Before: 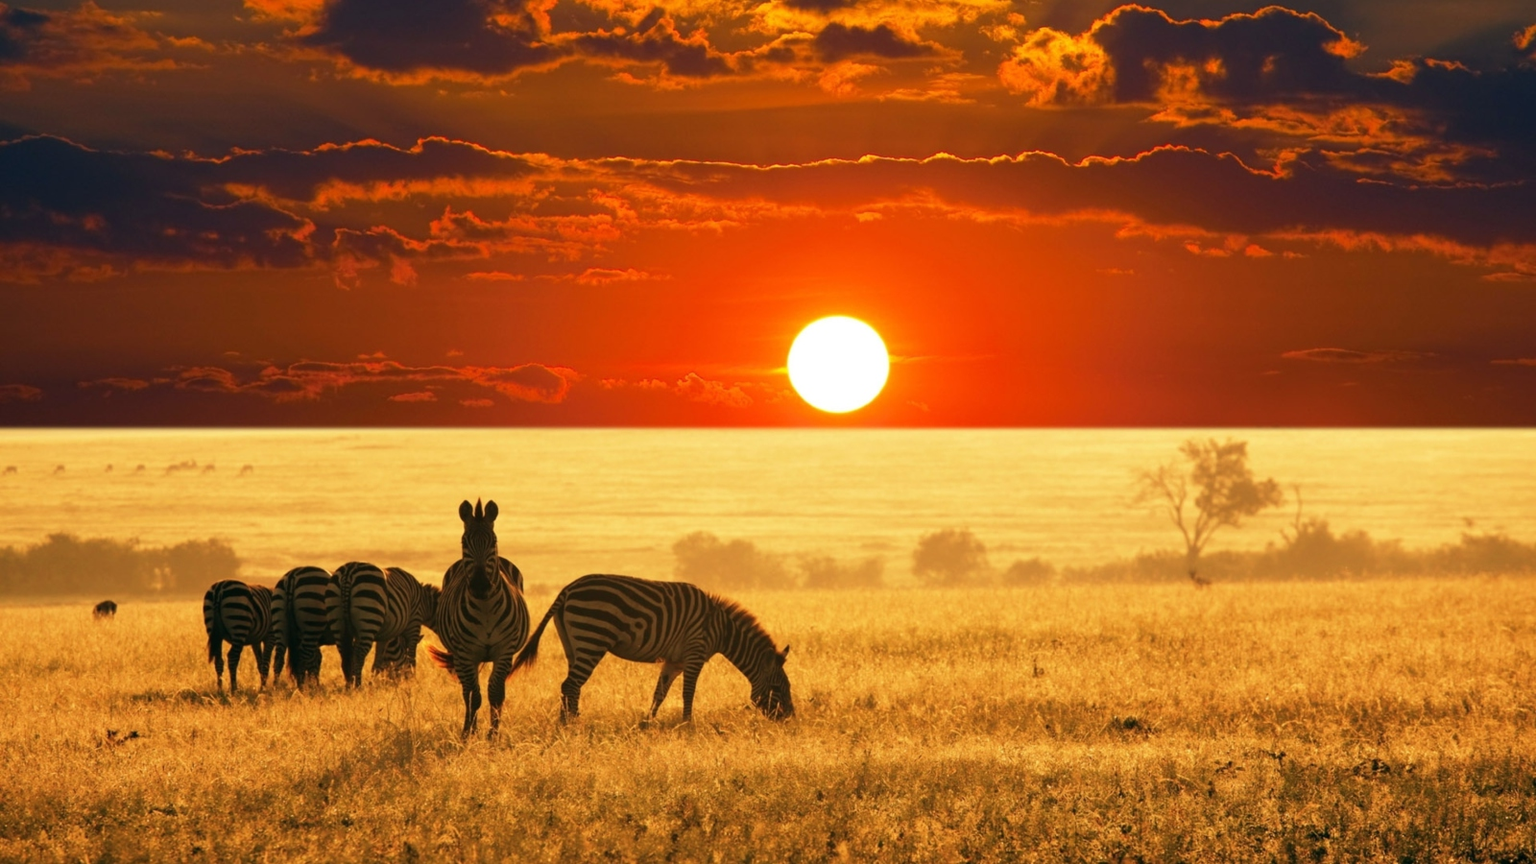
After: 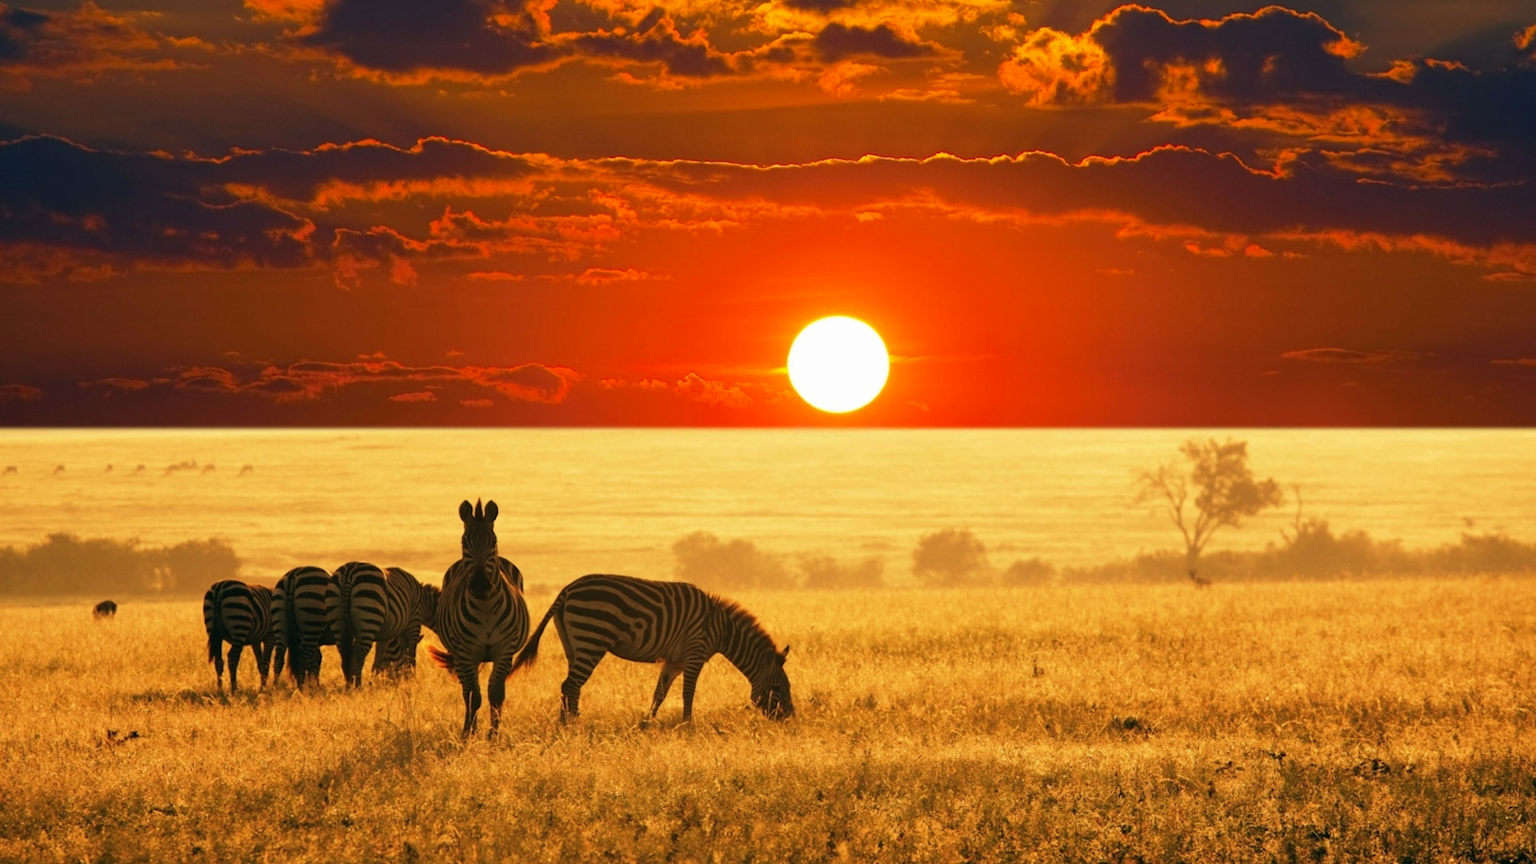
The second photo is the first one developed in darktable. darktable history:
contrast brightness saturation: contrast -0.01, brightness -0.006, saturation 0.028
